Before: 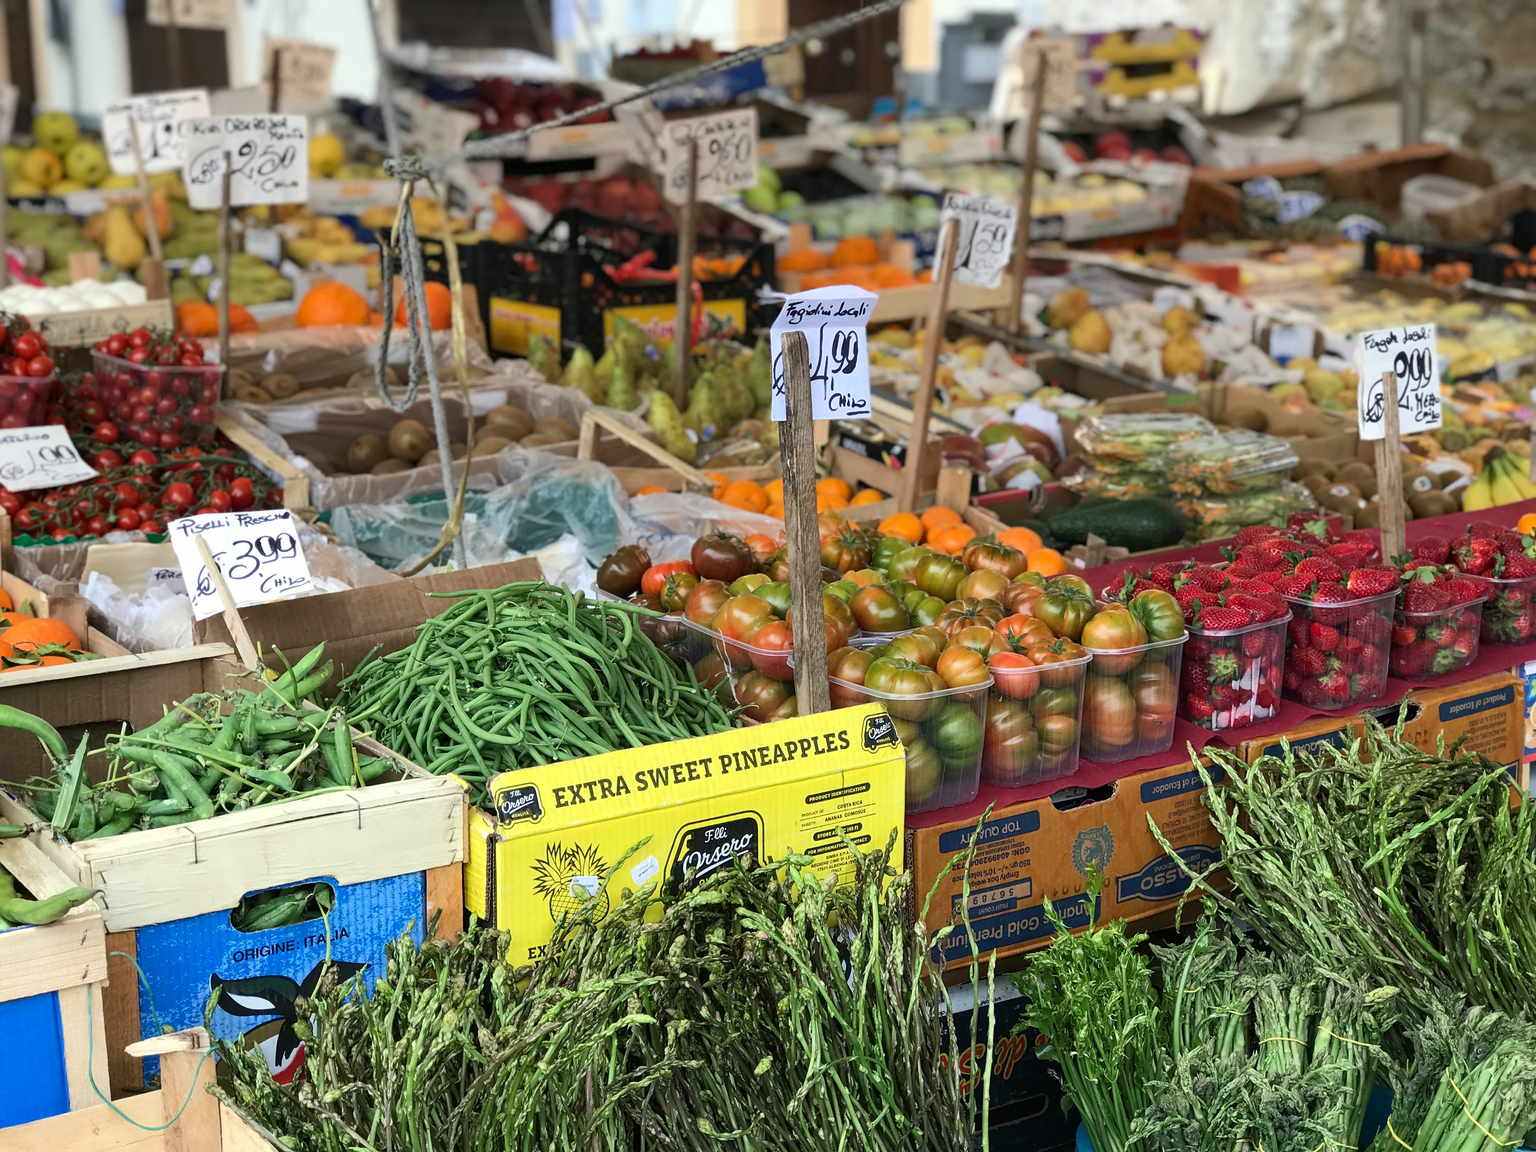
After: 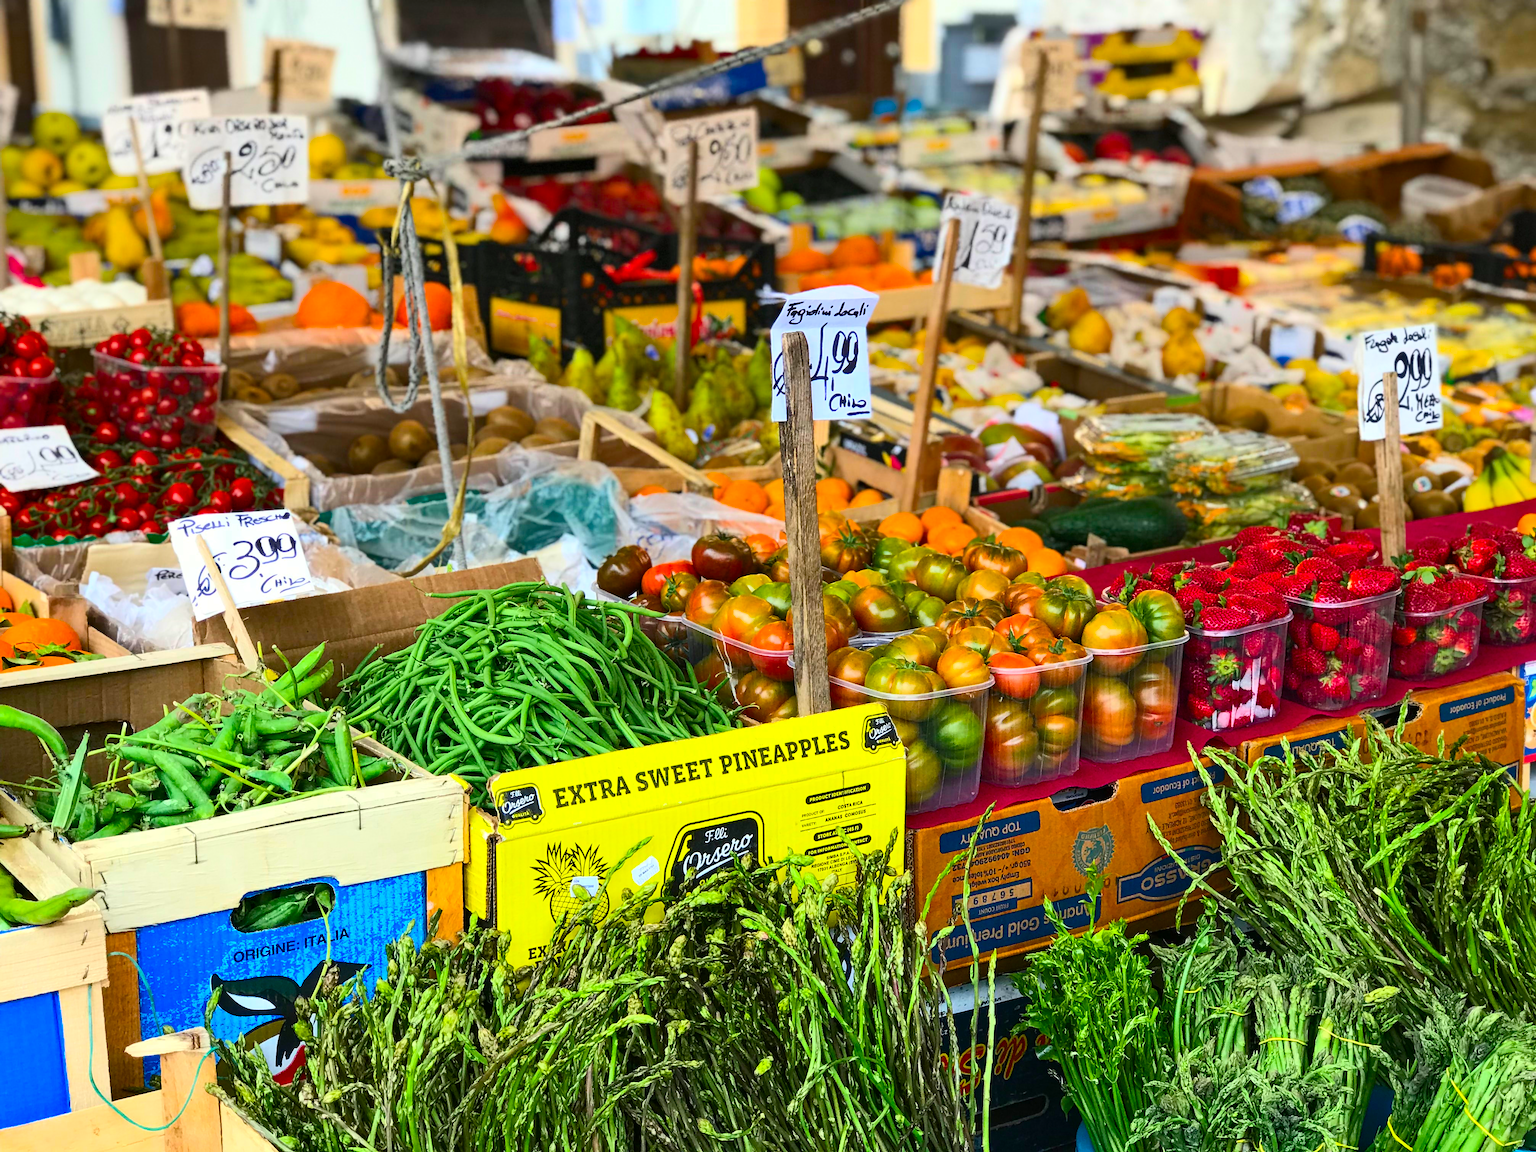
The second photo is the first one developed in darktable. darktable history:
shadows and highlights: shadows 37.27, highlights -28.18, soften with gaussian
color balance rgb: linear chroma grading › global chroma 15%, perceptual saturation grading › global saturation 30%
contrast brightness saturation: contrast 0.23, brightness 0.1, saturation 0.29
